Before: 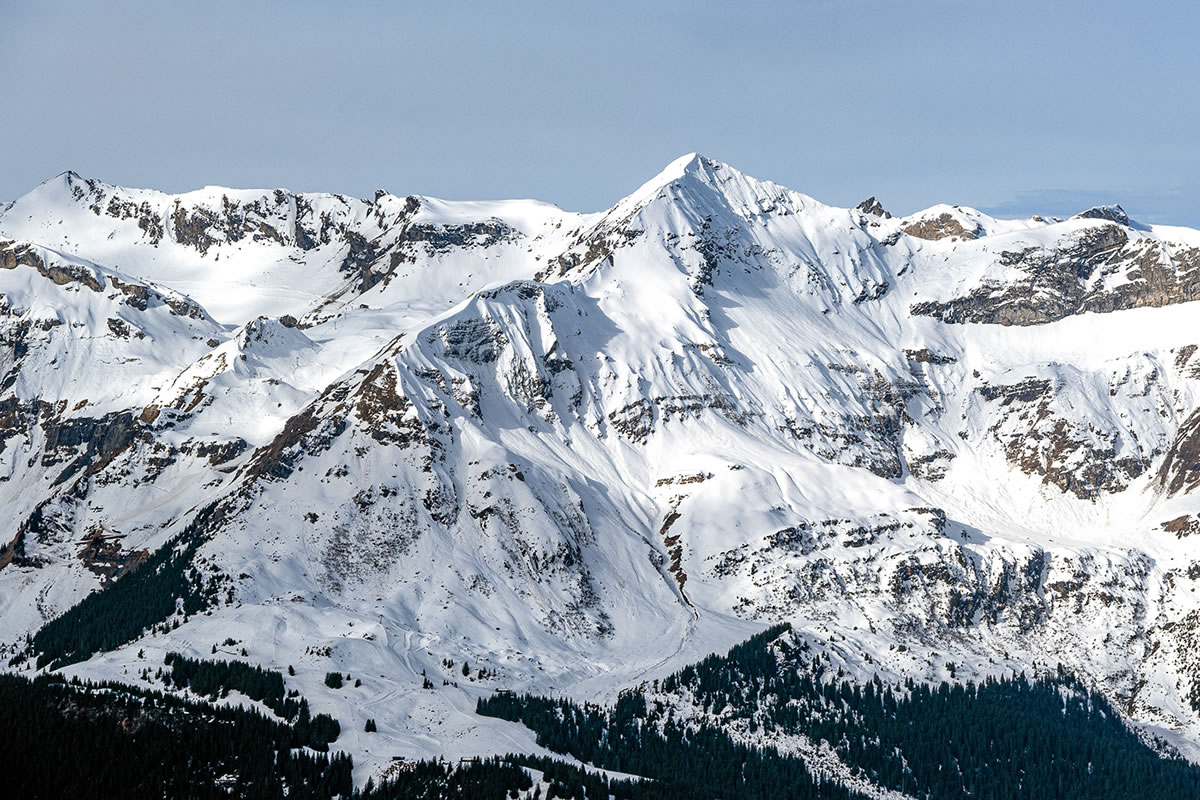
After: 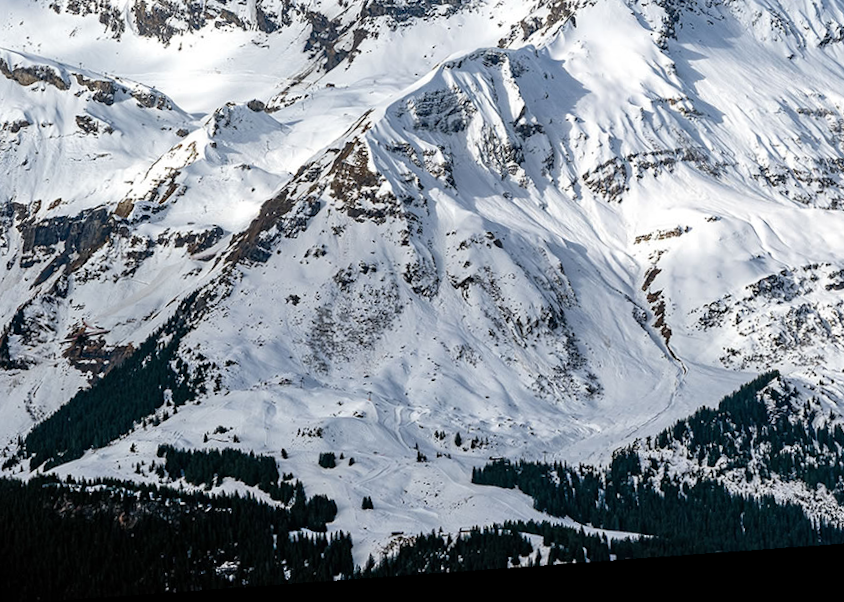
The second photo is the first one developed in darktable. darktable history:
rotate and perspective: rotation -4.98°, automatic cropping off
crop and rotate: angle -0.82°, left 3.85%, top 31.828%, right 27.992%
